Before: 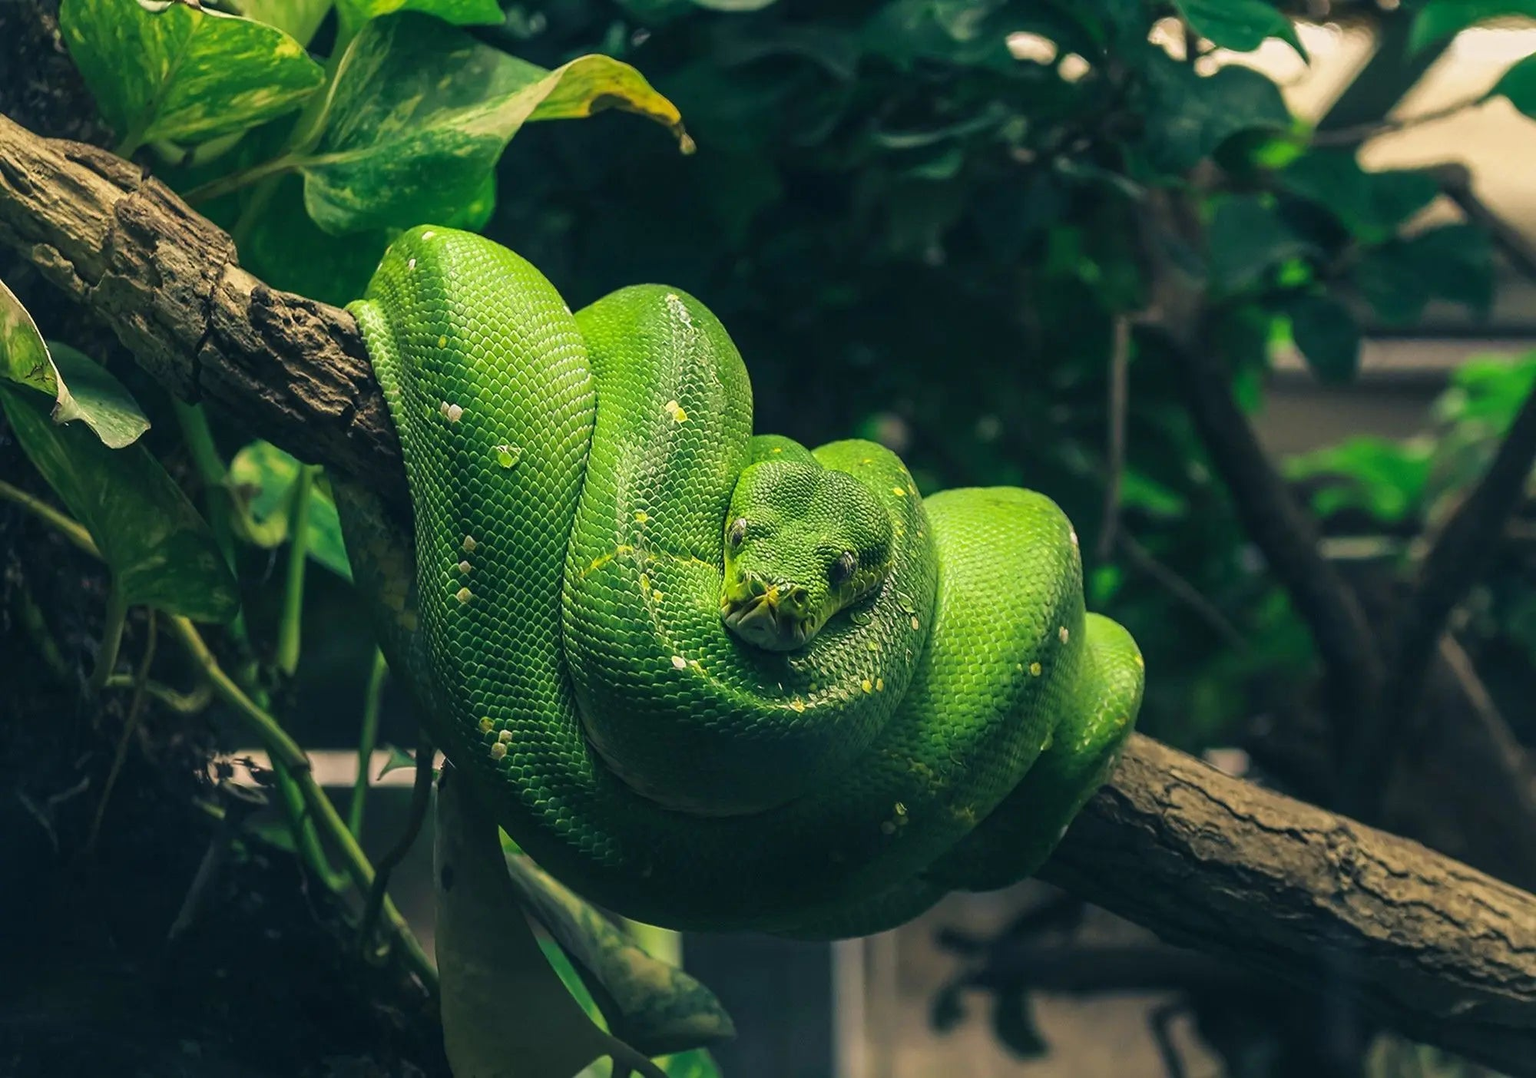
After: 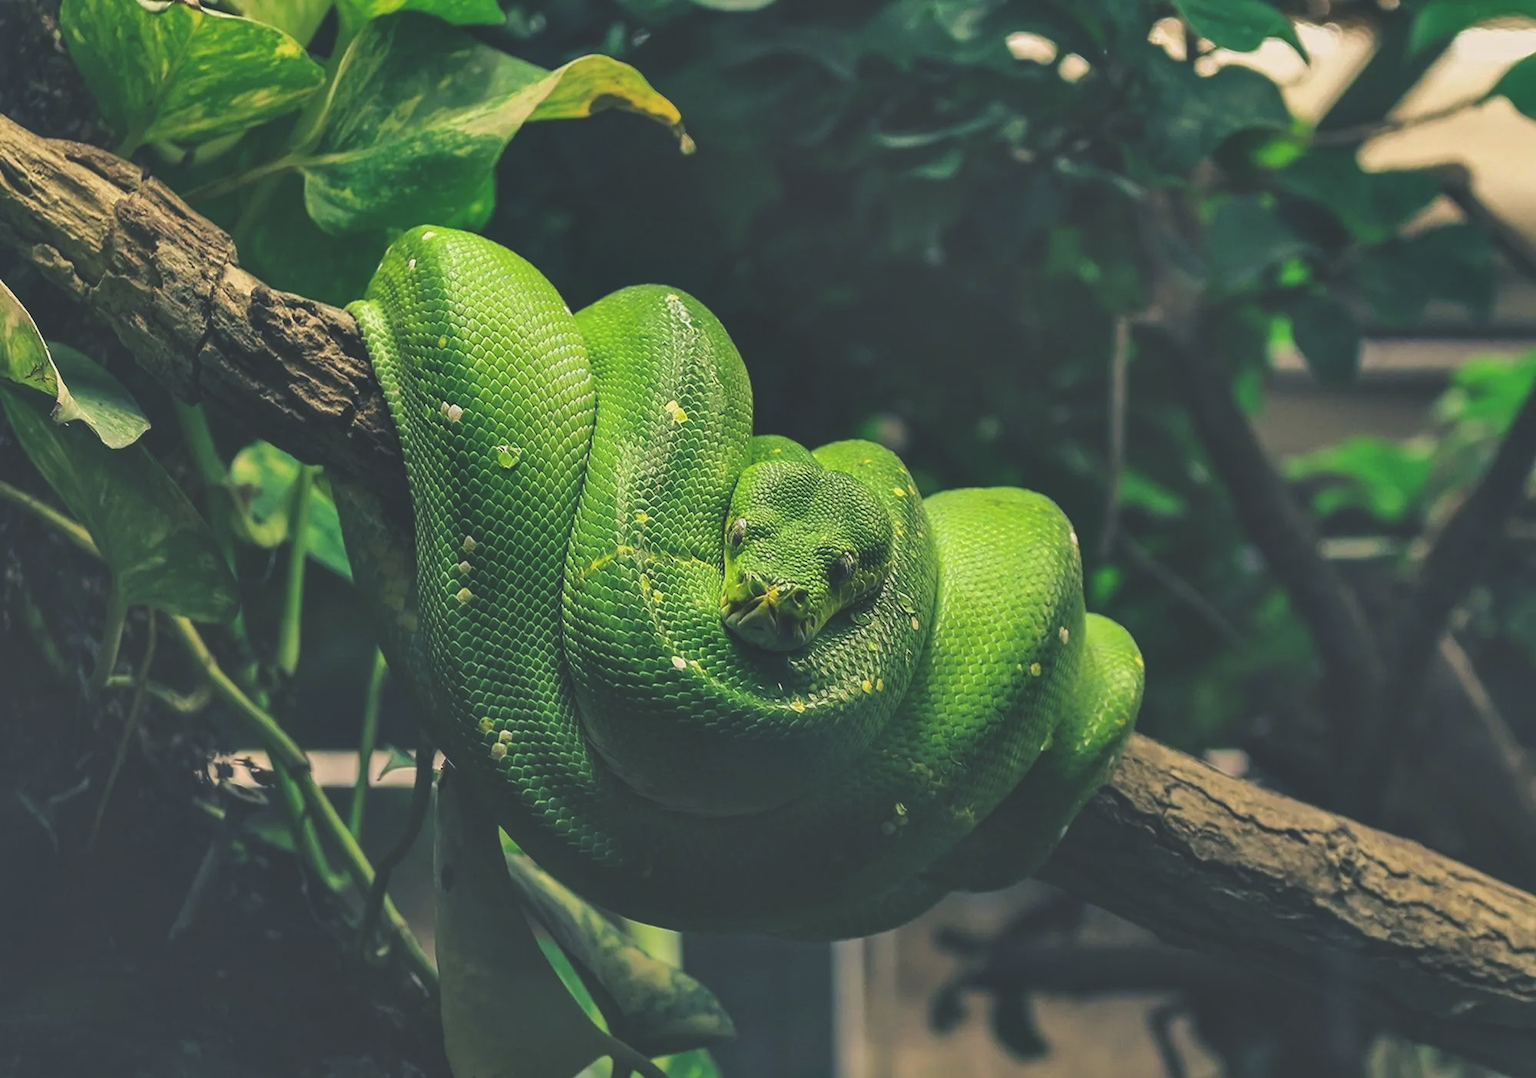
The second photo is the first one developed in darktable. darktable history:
exposure: black level correction -0.025, exposure -0.117 EV, compensate highlight preservation false
shadows and highlights: shadows 49, highlights -41, soften with gaussian
